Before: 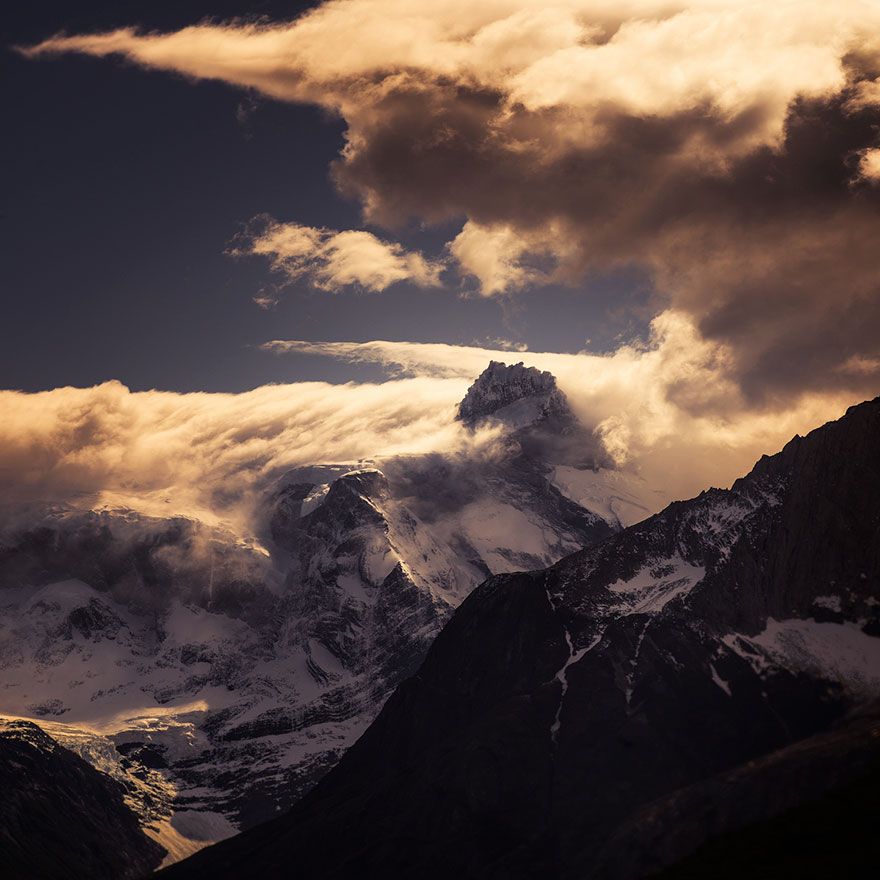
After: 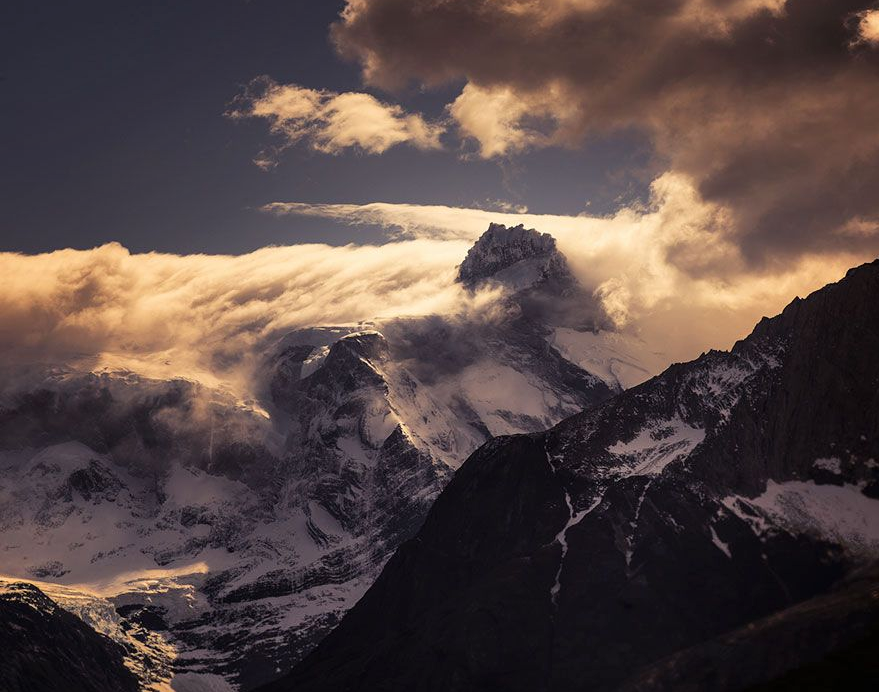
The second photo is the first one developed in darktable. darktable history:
shadows and highlights: shadows 37.27, highlights -28.18, soften with gaussian
color balance rgb: global vibrance 1%, saturation formula JzAzBz (2021)
crop and rotate: top 15.774%, bottom 5.506%
